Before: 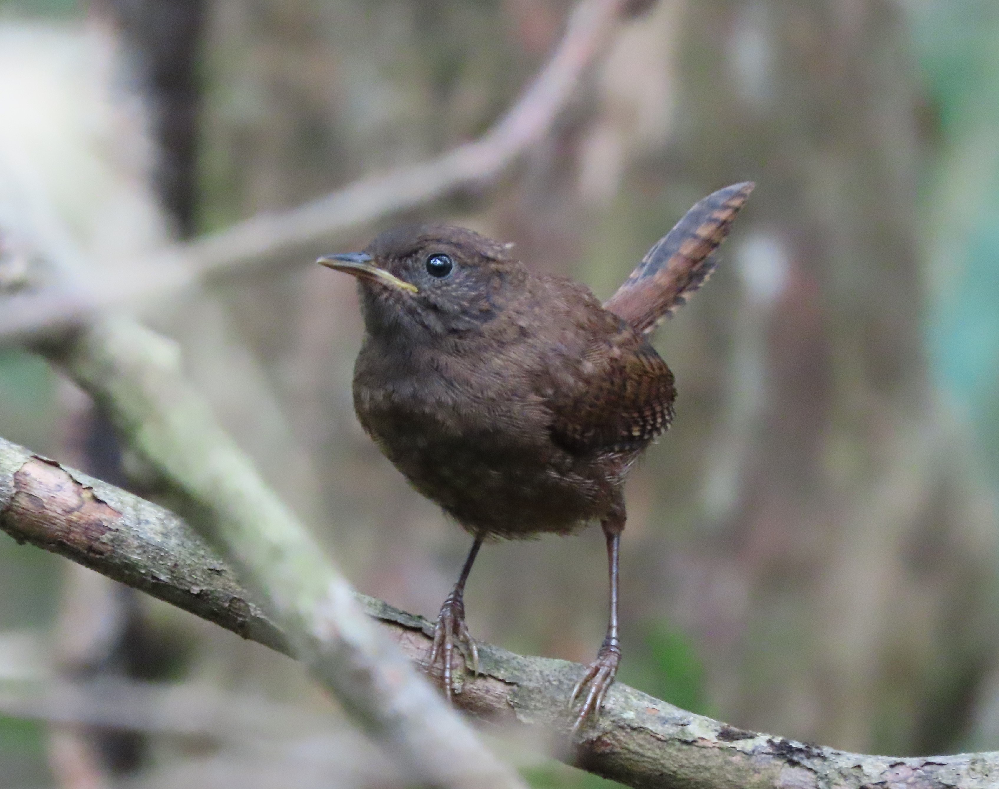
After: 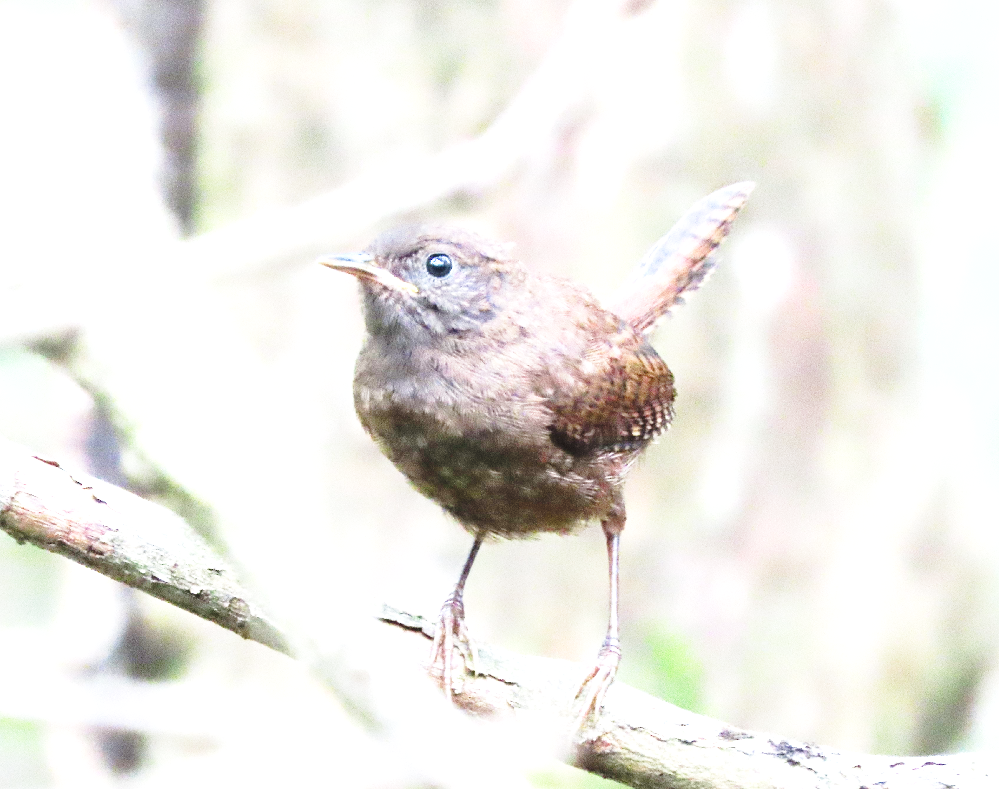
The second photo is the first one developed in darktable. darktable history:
exposure: exposure 2.016 EV, compensate highlight preservation false
base curve: curves: ch0 [(0, 0) (0.036, 0.037) (0.121, 0.228) (0.46, 0.76) (0.859, 0.983) (1, 1)], preserve colors none
